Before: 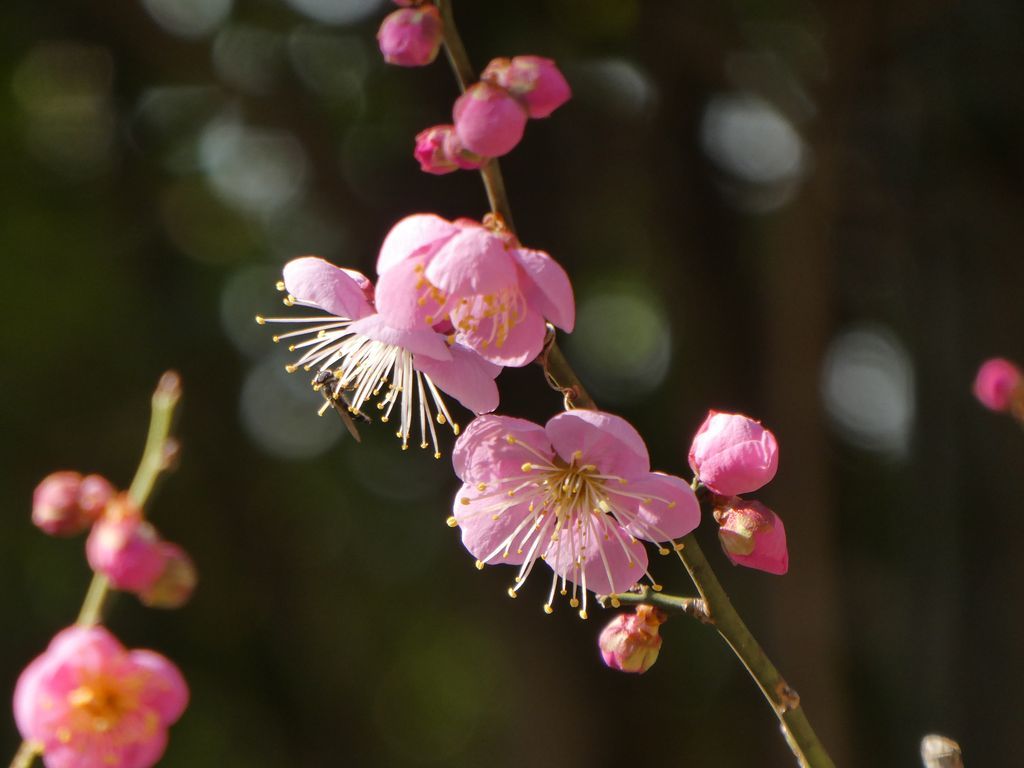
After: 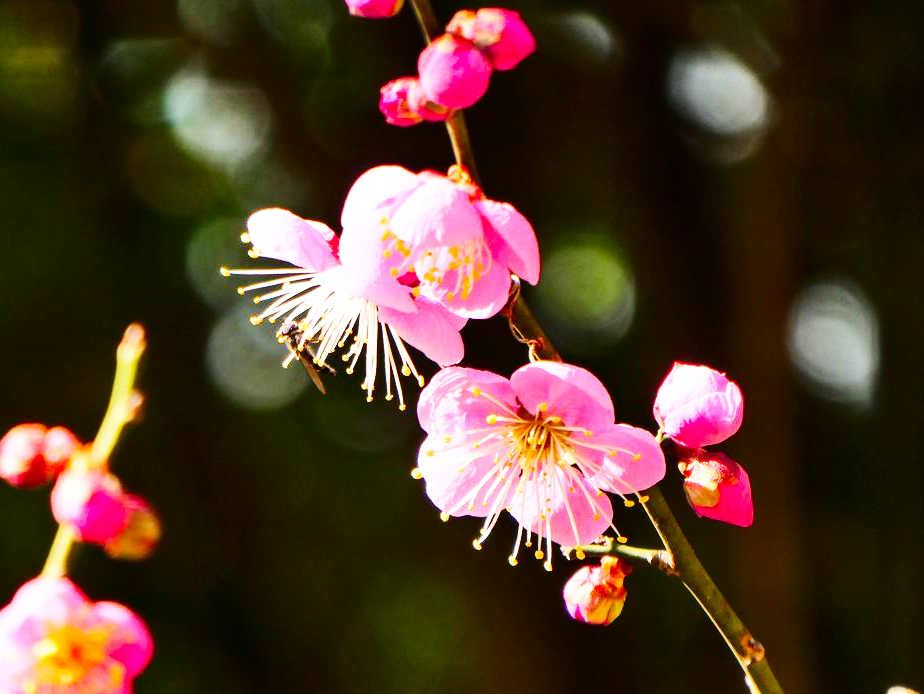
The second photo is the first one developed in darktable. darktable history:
base curve: curves: ch0 [(0, 0) (0.007, 0.004) (0.027, 0.03) (0.046, 0.07) (0.207, 0.54) (0.442, 0.872) (0.673, 0.972) (1, 1)], preserve colors none
contrast brightness saturation: contrast 0.176, saturation 0.301
crop: left 3.453%, top 6.357%, right 6.237%, bottom 3.27%
